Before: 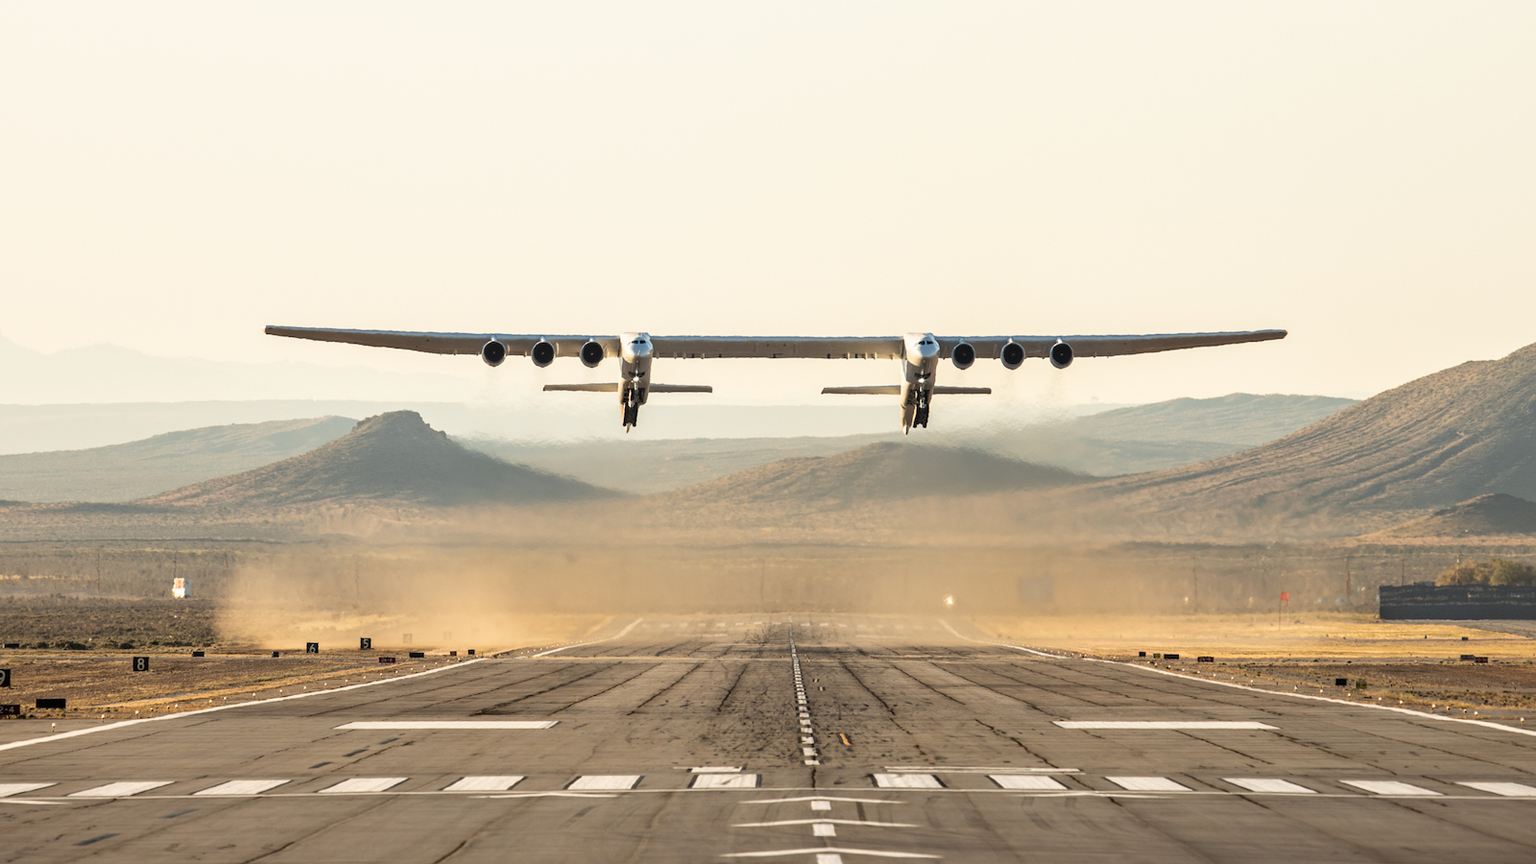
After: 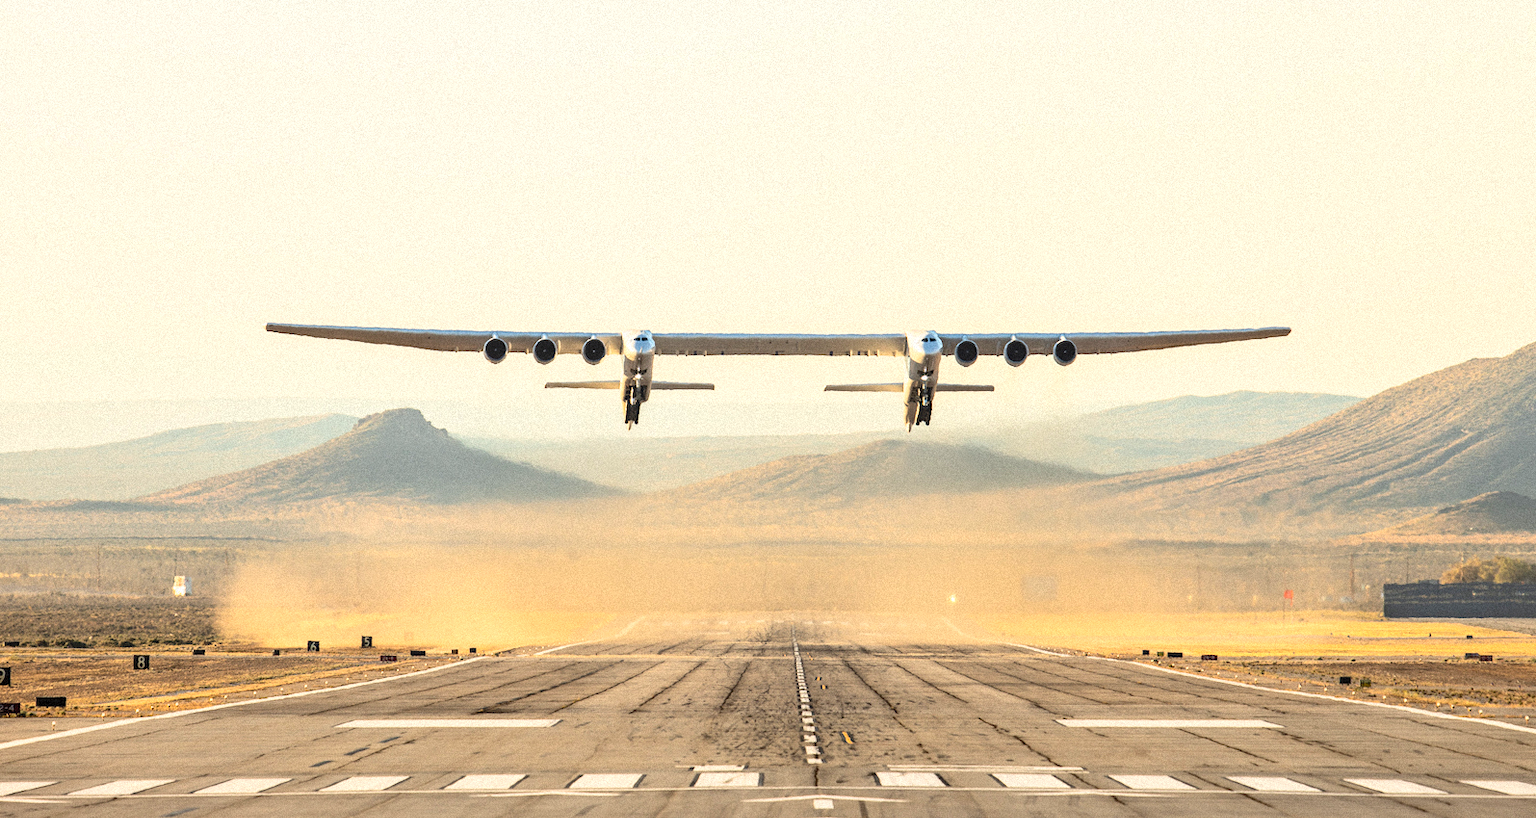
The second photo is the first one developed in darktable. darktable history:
crop: top 0.448%, right 0.264%, bottom 5.045%
contrast brightness saturation: contrast 0.24, brightness 0.26, saturation 0.39
white balance: emerald 1
grain: mid-tones bias 0%
